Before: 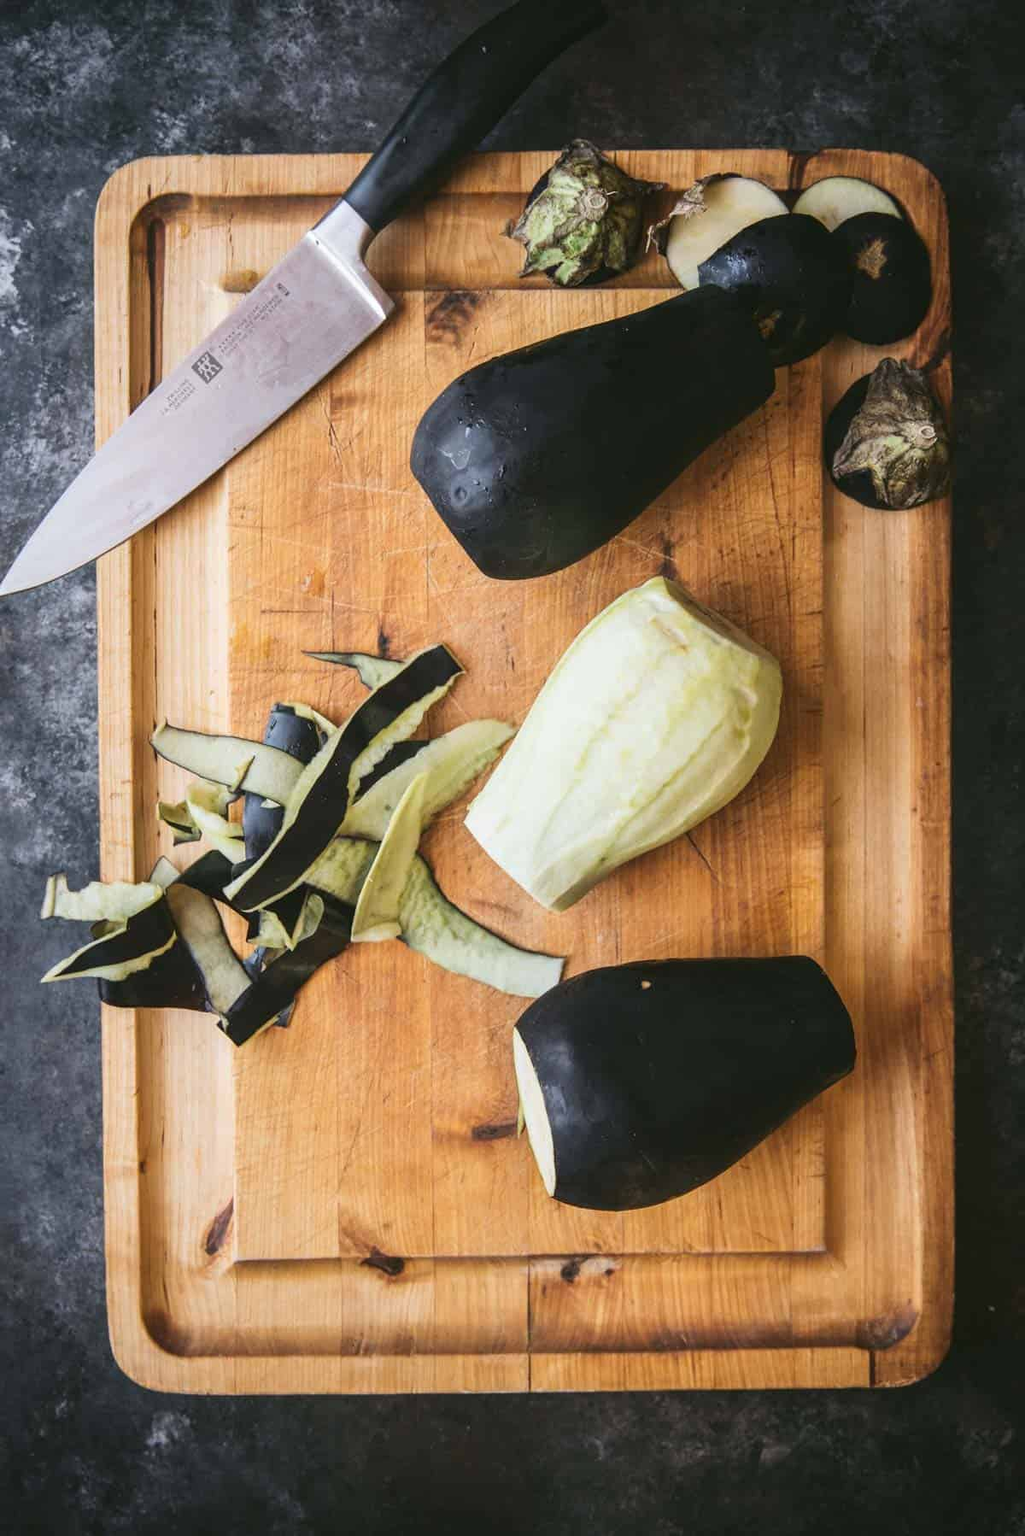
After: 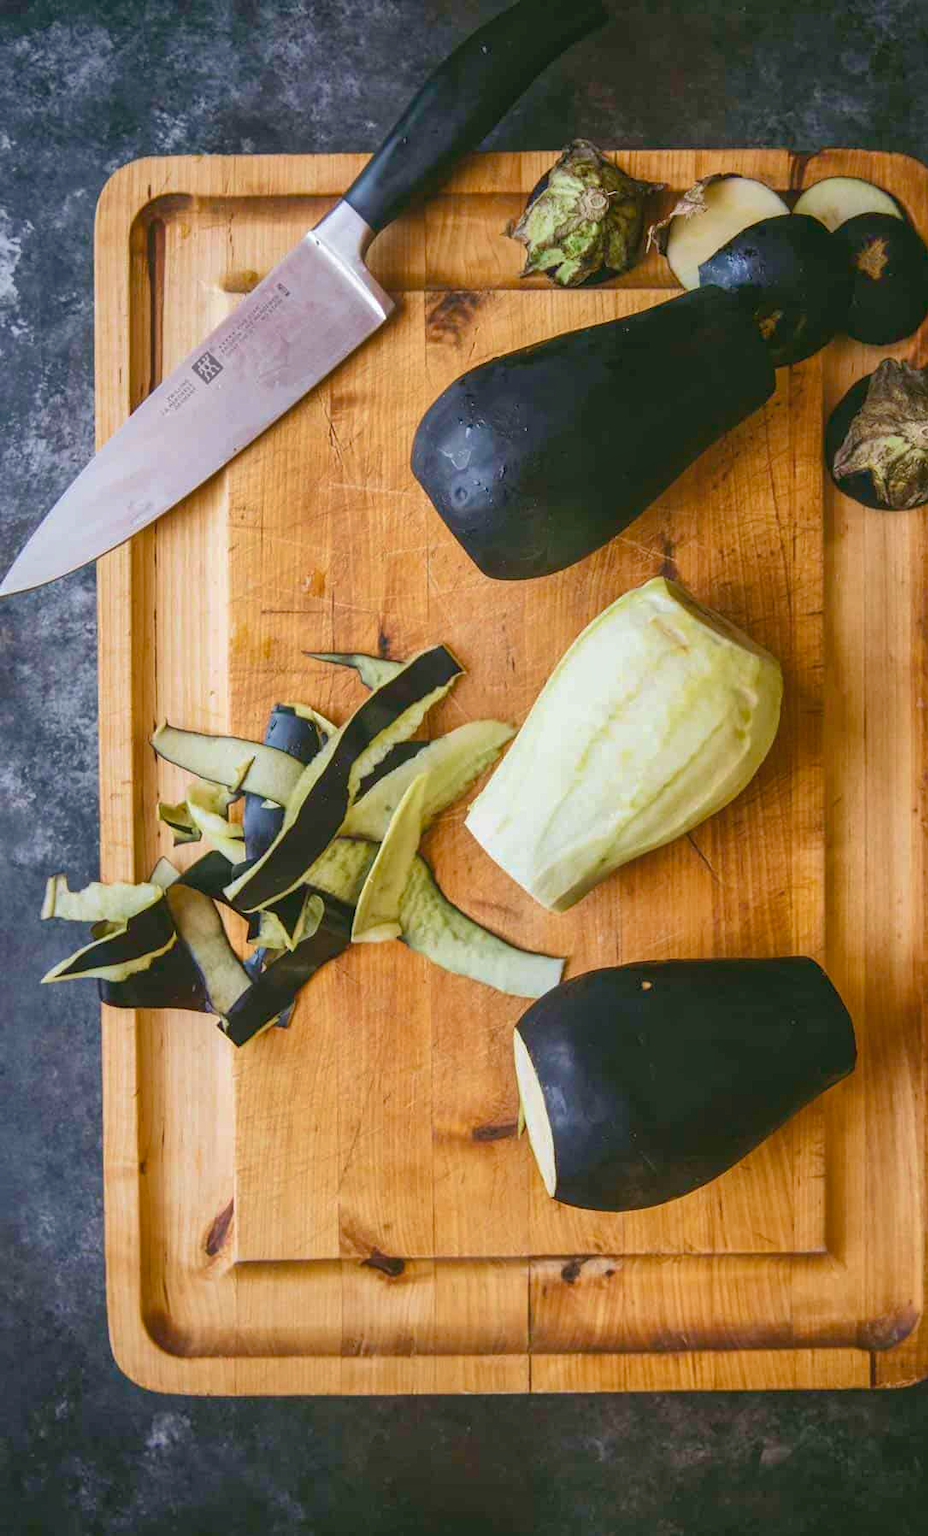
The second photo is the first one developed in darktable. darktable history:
velvia: on, module defaults
exposure: compensate exposure bias true, compensate highlight preservation false
shadows and highlights: on, module defaults
color balance rgb: power › hue 309.41°, perceptual saturation grading › global saturation 20.153%, perceptual saturation grading › highlights -19.952%, perceptual saturation grading › shadows 29.705%, global vibrance 20%
crop: right 9.482%, bottom 0.035%
contrast brightness saturation: saturation -0.063
